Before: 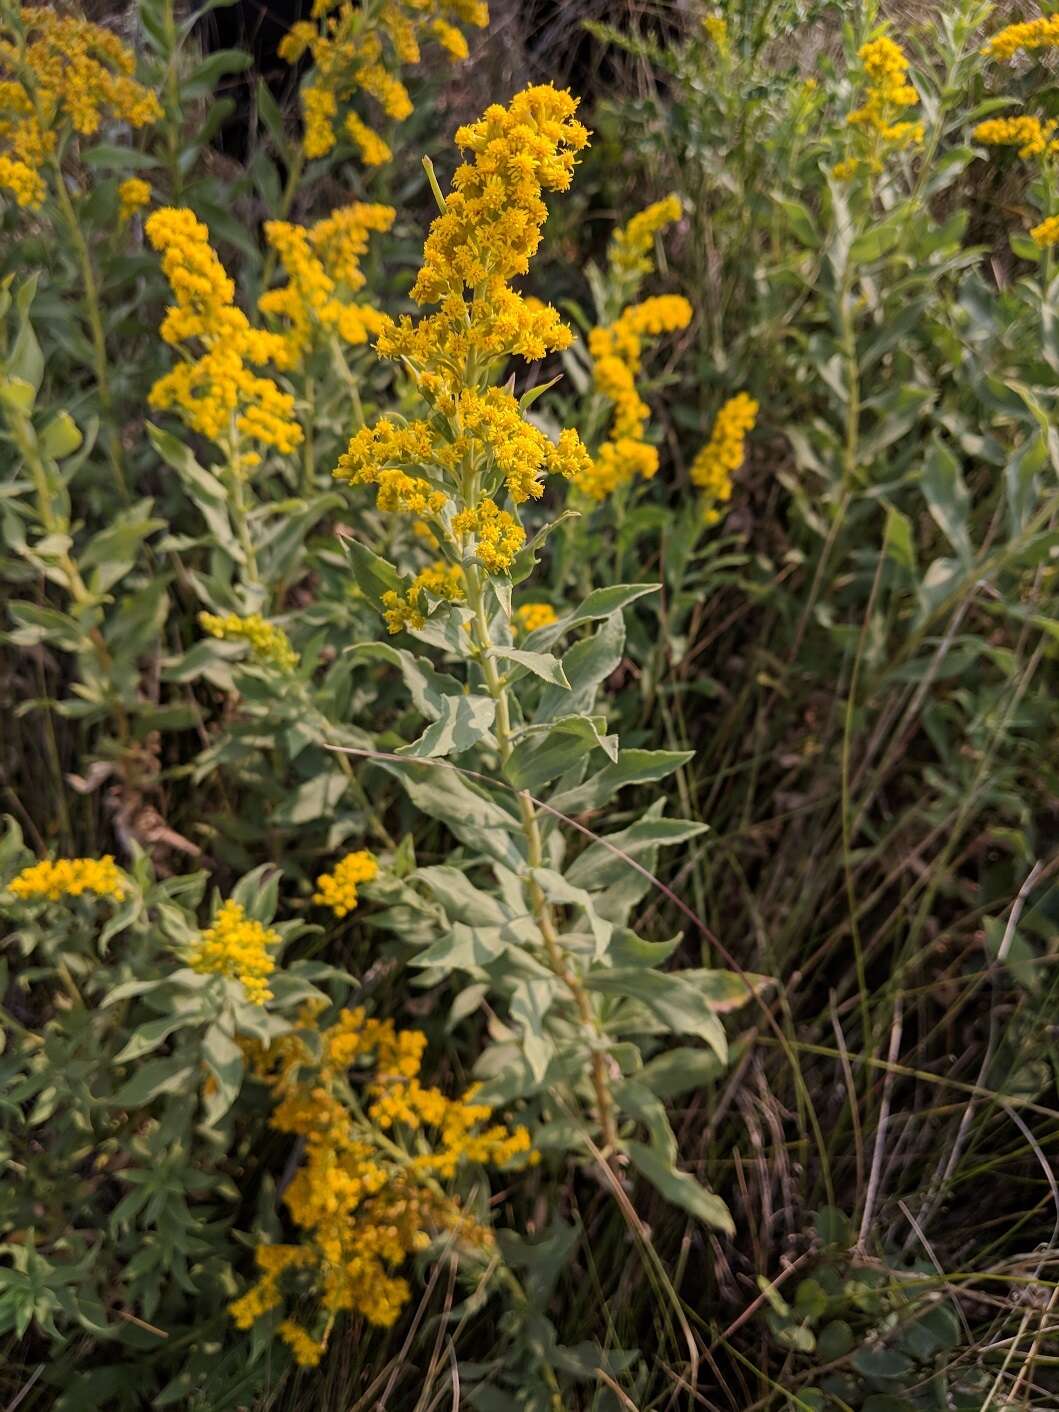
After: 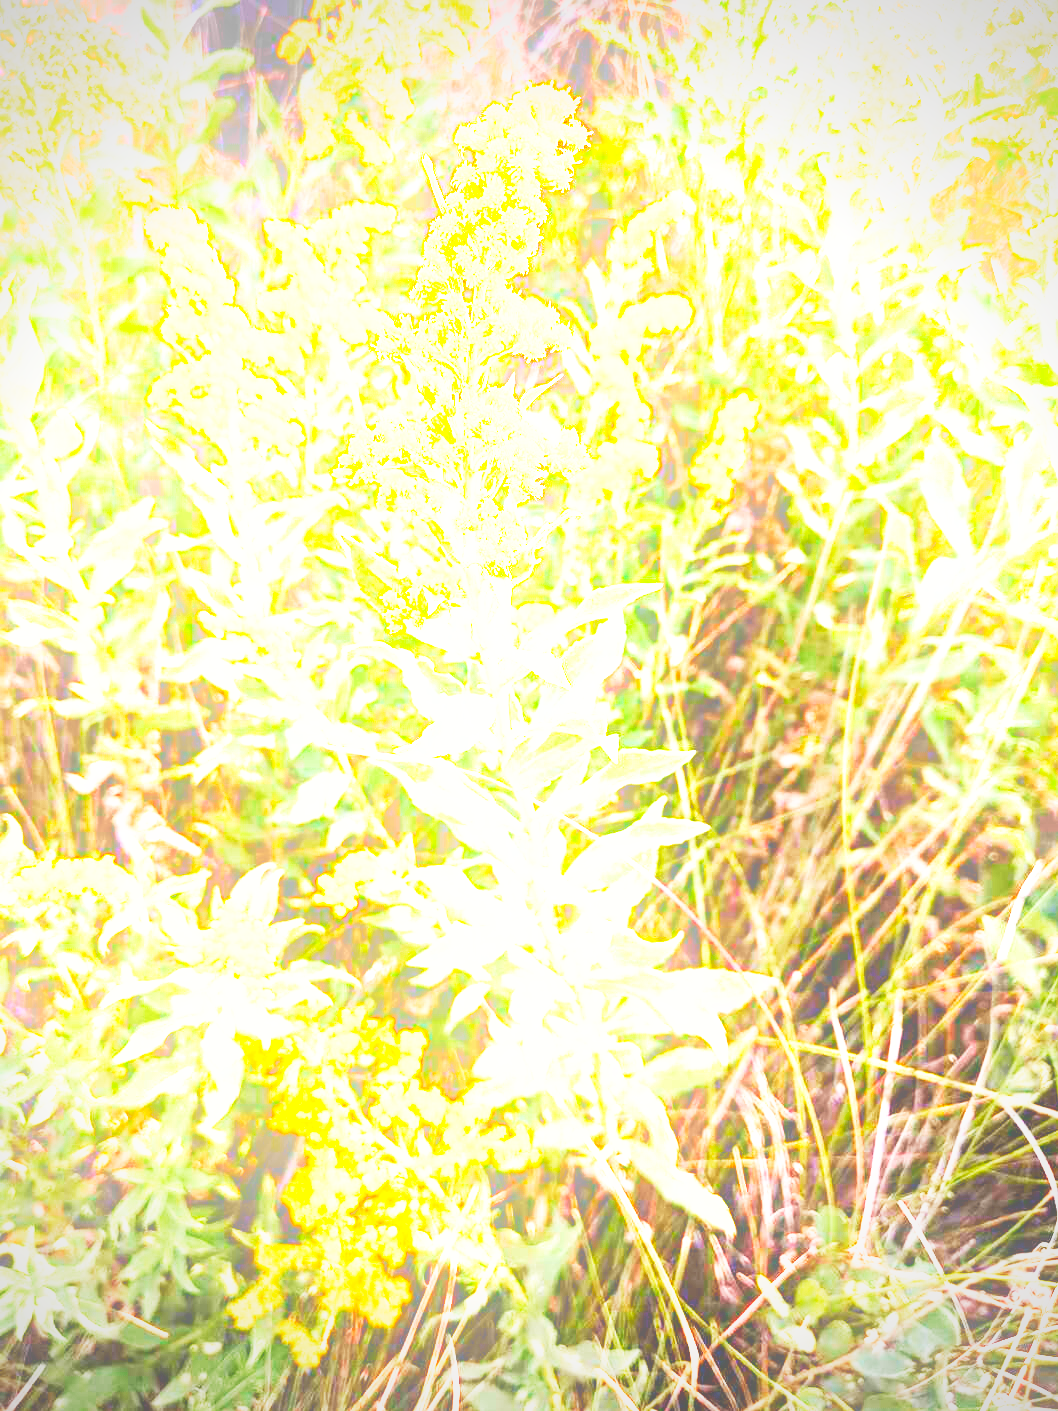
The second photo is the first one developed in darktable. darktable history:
shadows and highlights: low approximation 0.01, soften with gaussian
vignetting: fall-off radius 60.92%
base curve: curves: ch0 [(0, 0) (0.007, 0.004) (0.027, 0.03) (0.046, 0.07) (0.207, 0.54) (0.442, 0.872) (0.673, 0.972) (1, 1)], preserve colors none
bloom: threshold 82.5%, strength 16.25%
color correction: saturation 1.32
exposure: exposure 3 EV, compensate highlight preservation false
